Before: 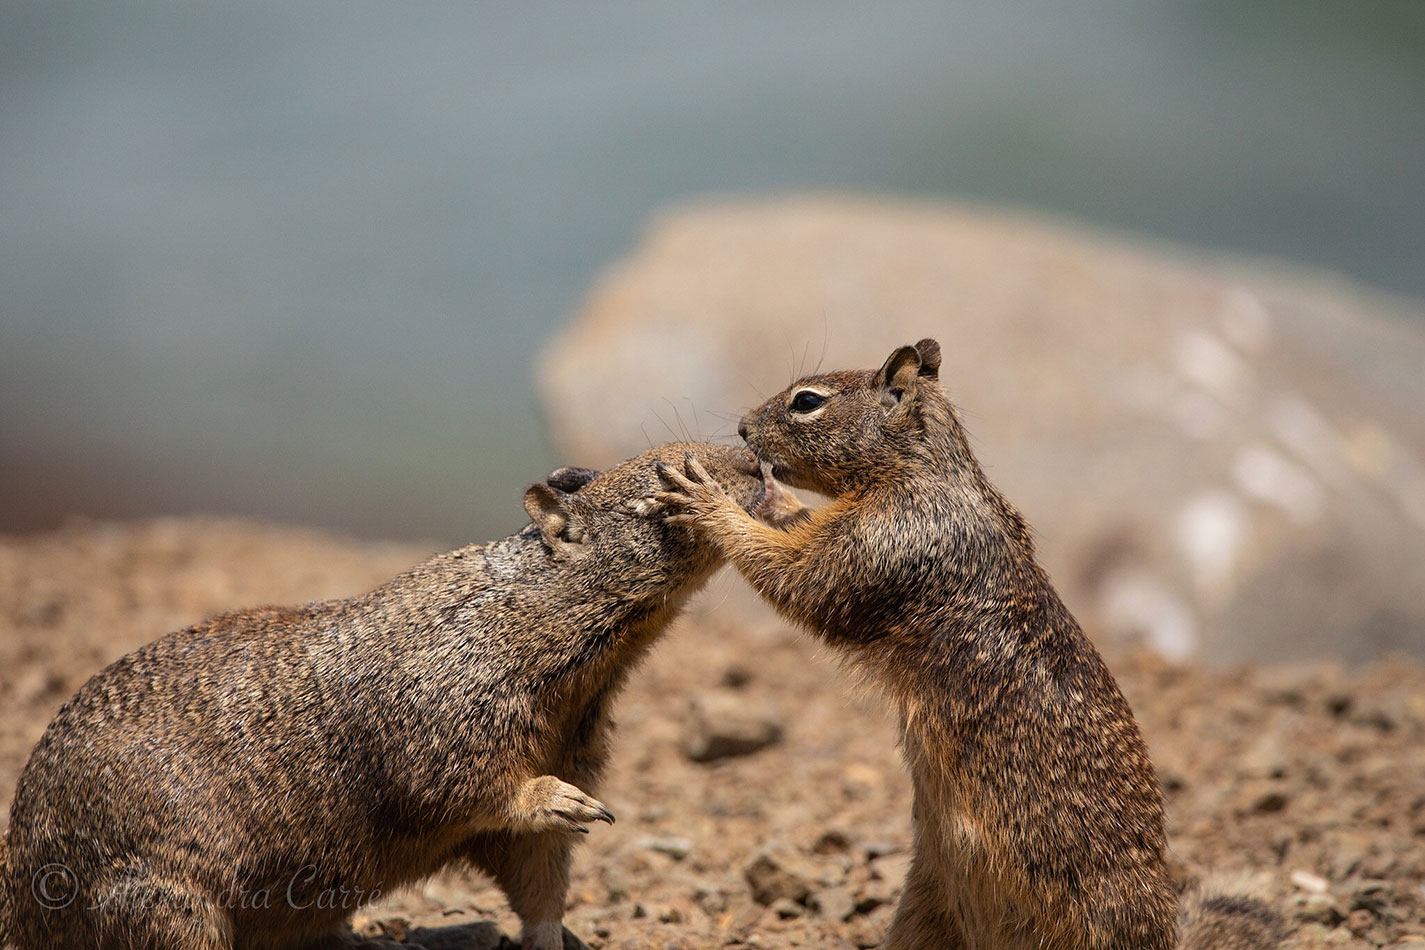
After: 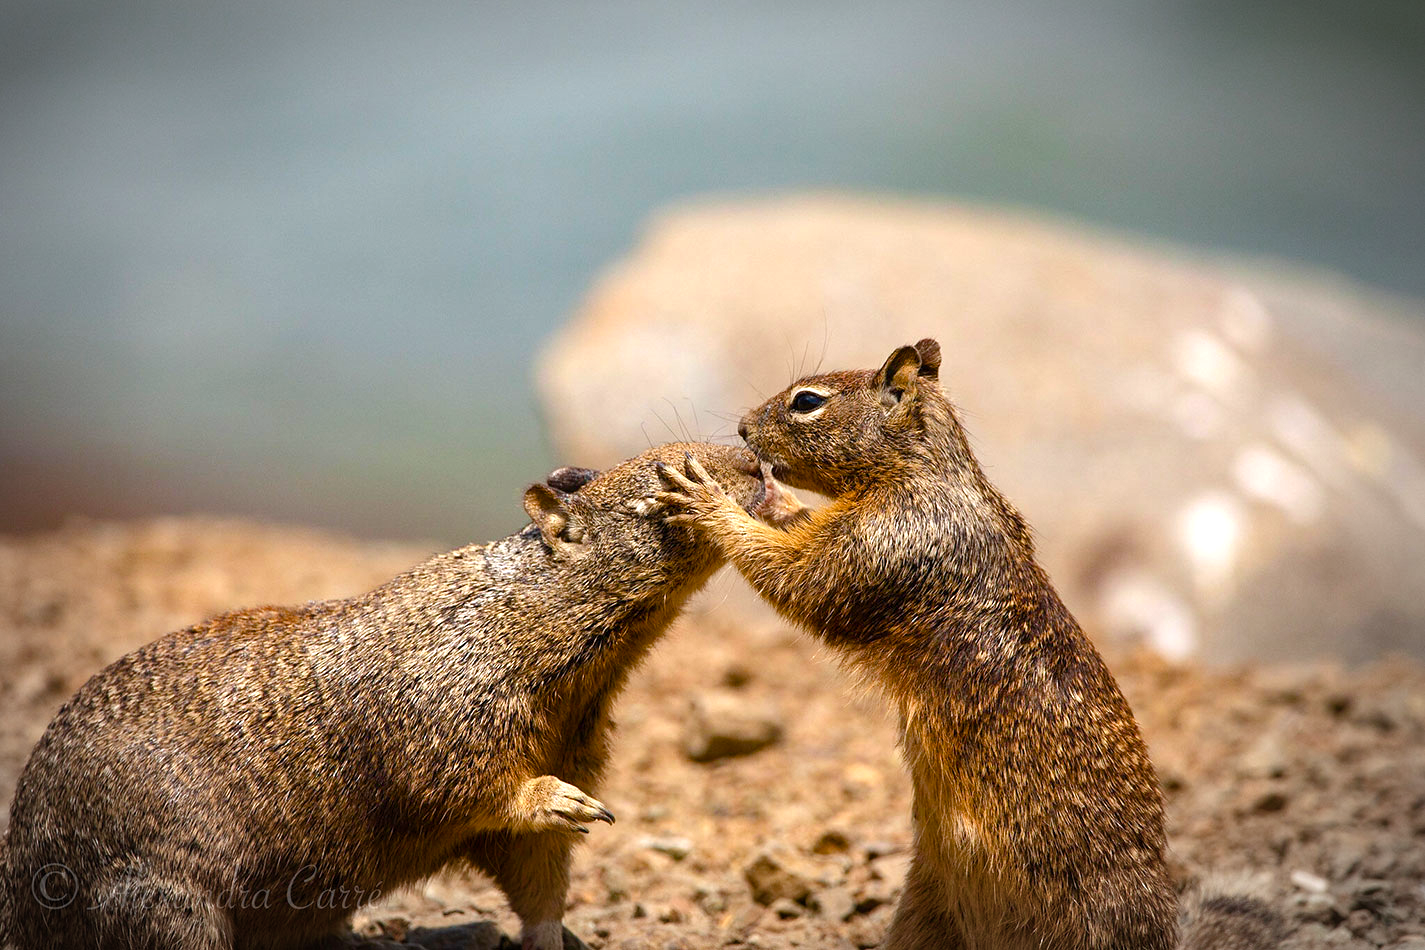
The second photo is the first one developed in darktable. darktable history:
color balance rgb: linear chroma grading › shadows -2.2%, linear chroma grading › highlights -15%, linear chroma grading › global chroma -10%, linear chroma grading › mid-tones -10%, perceptual saturation grading › global saturation 45%, perceptual saturation grading › highlights -50%, perceptual saturation grading › shadows 30%, perceptual brilliance grading › global brilliance 18%, global vibrance 45%
vignetting: automatic ratio true
